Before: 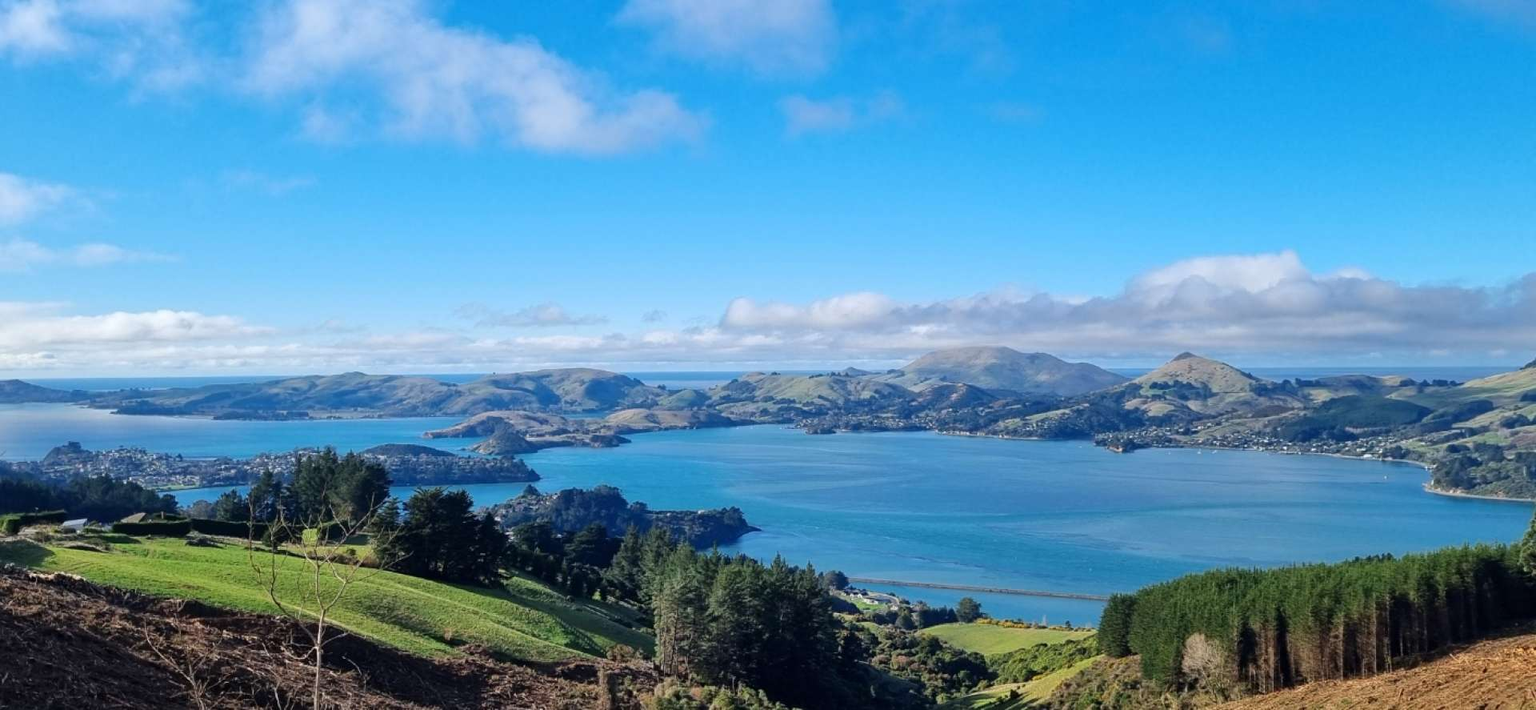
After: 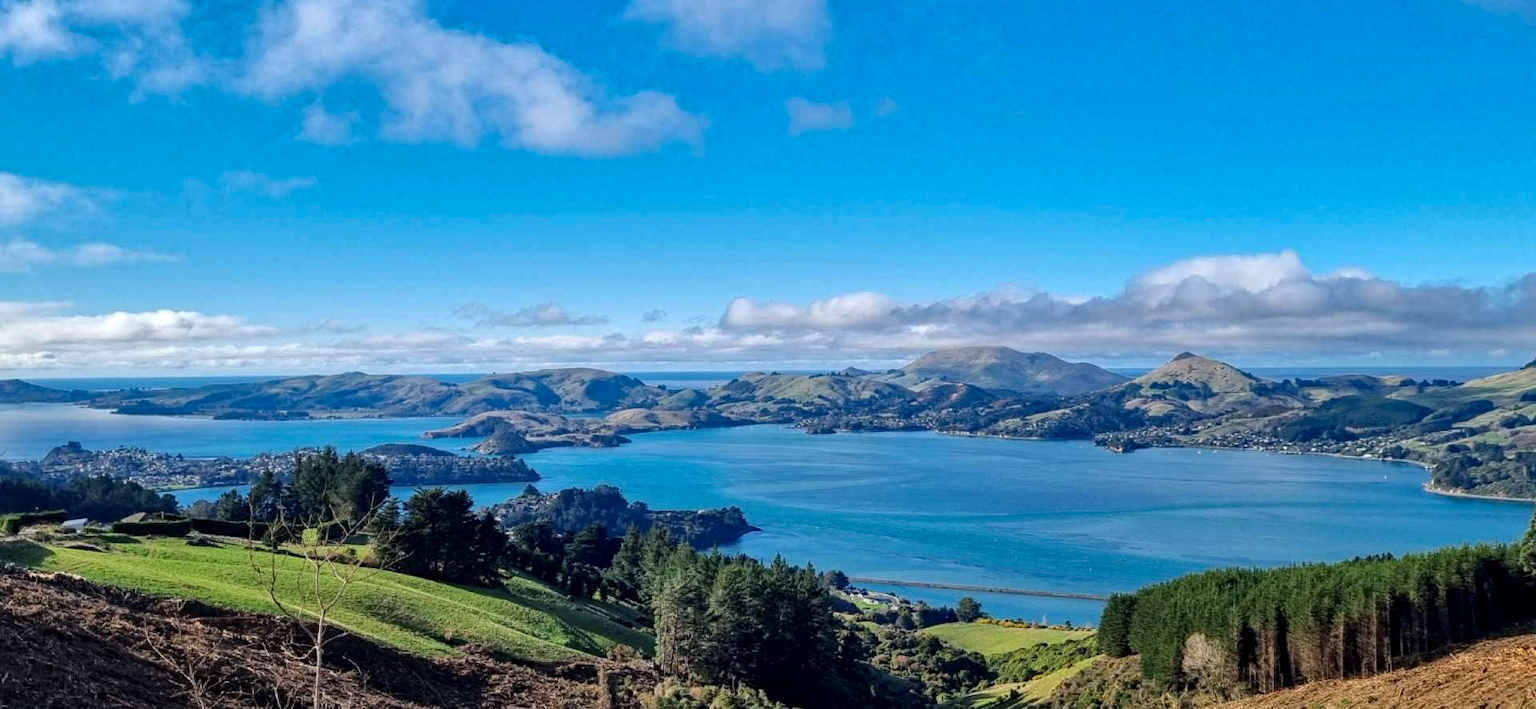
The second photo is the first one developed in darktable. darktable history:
shadows and highlights: radius 106.67, shadows 23.99, highlights -57.32, low approximation 0.01, soften with gaussian
haze removal: adaptive false
local contrast: on, module defaults
